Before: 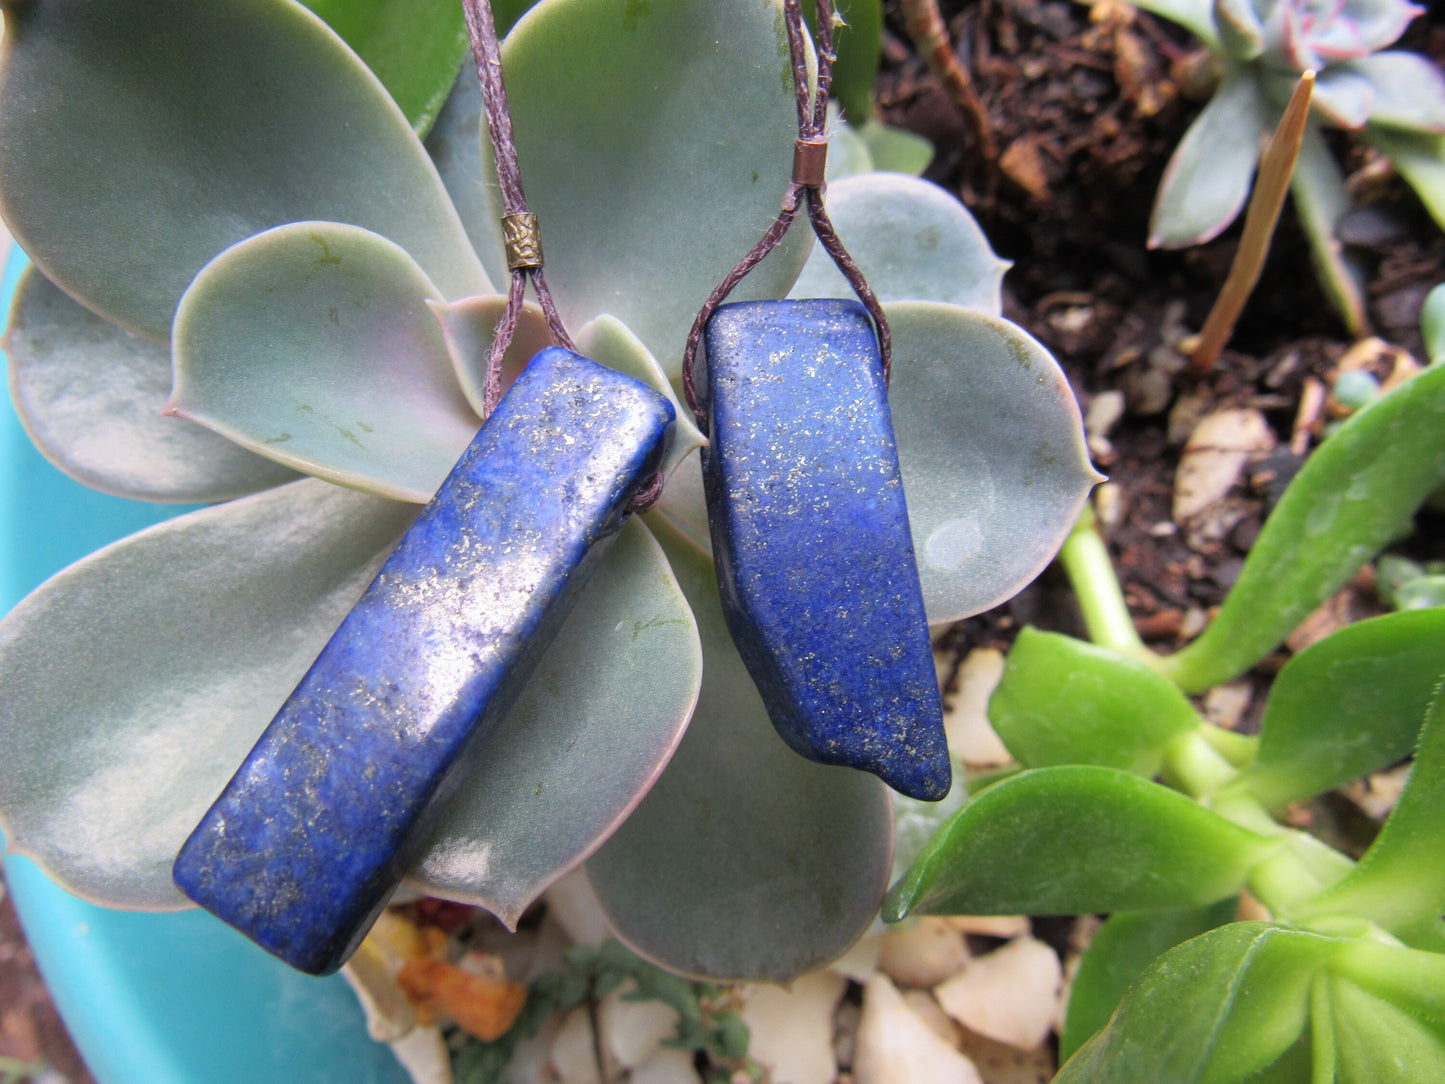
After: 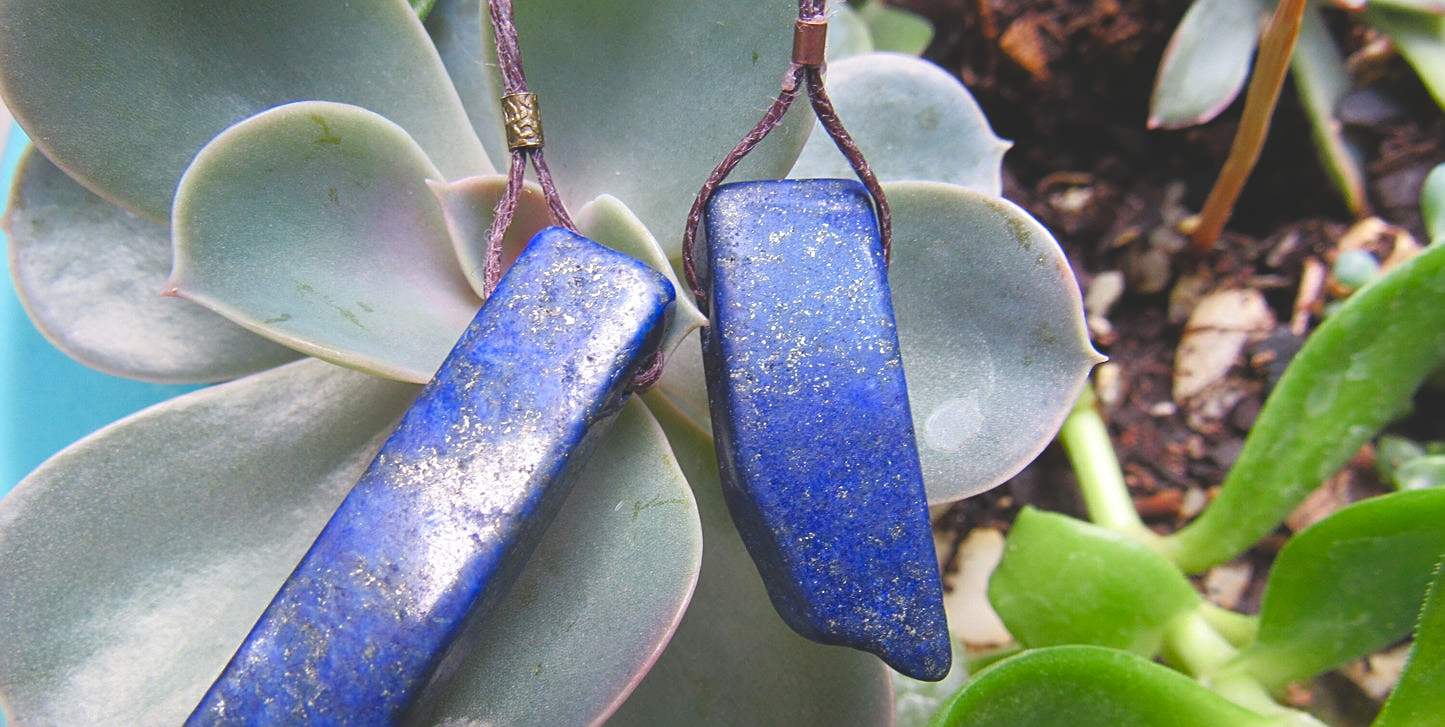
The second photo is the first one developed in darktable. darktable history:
crop: top 11.161%, bottom 21.738%
sharpen: on, module defaults
color balance rgb: global offset › luminance 1.985%, perceptual saturation grading › global saturation 0.73%, perceptual saturation grading › highlights -17.143%, perceptual saturation grading › mid-tones 32.674%, perceptual saturation grading › shadows 50.517%
